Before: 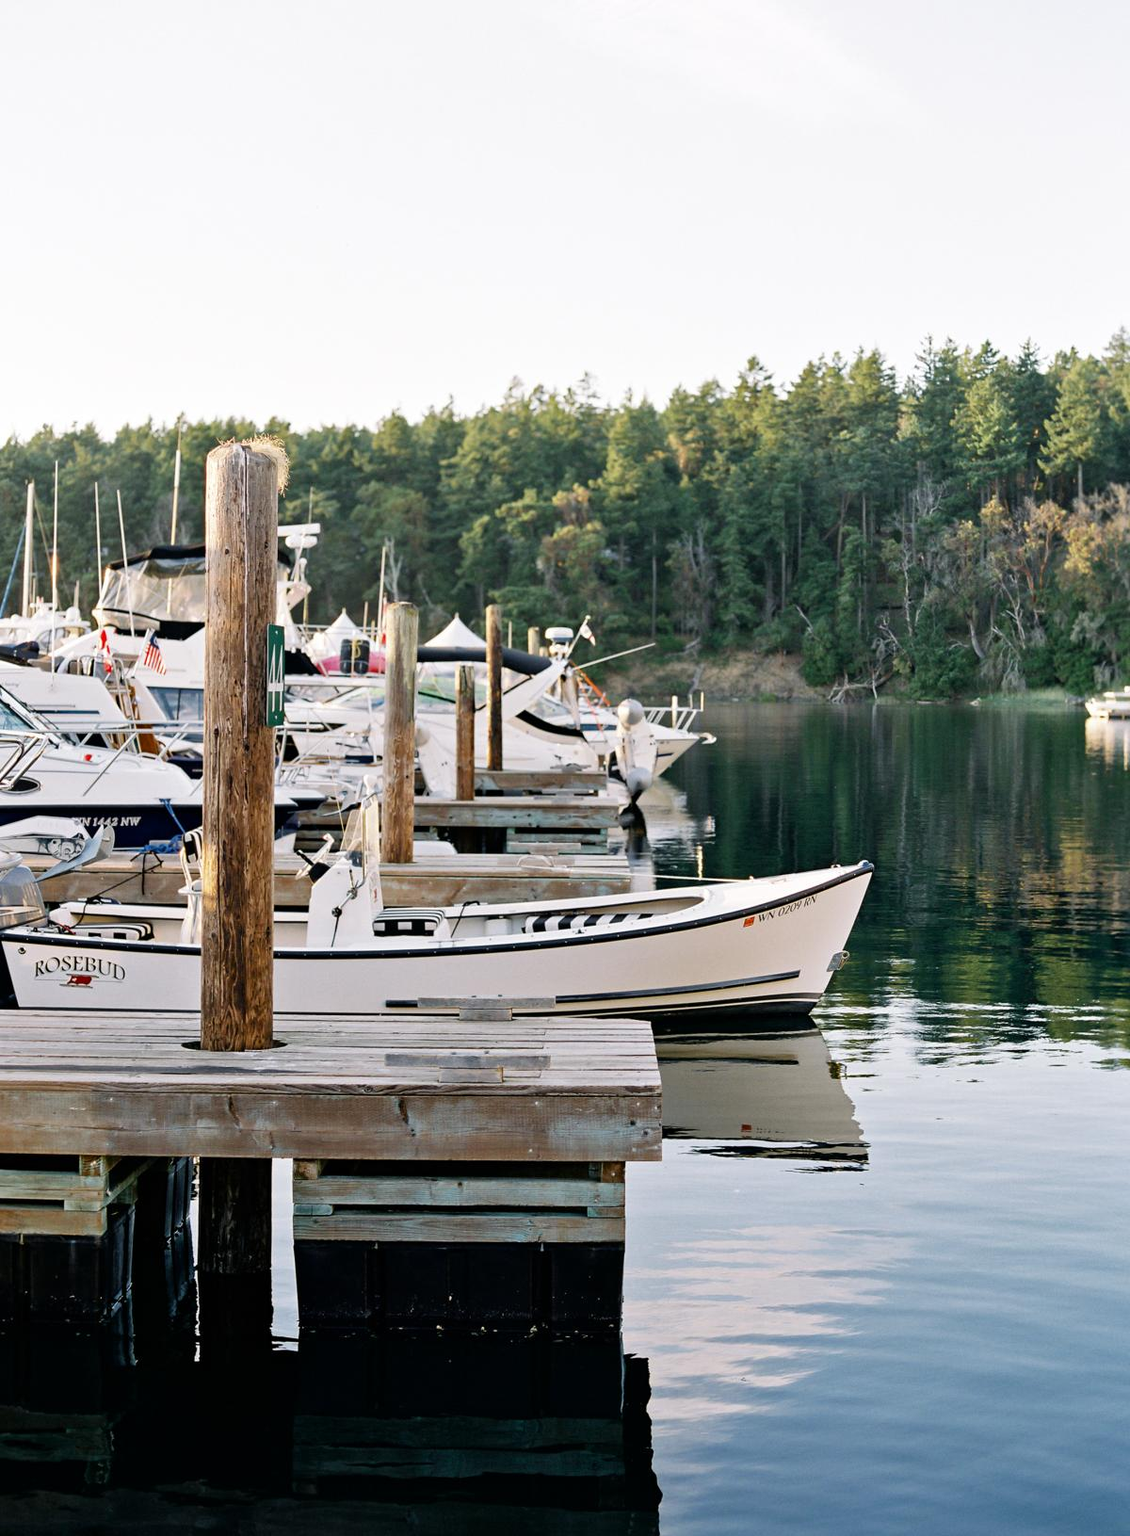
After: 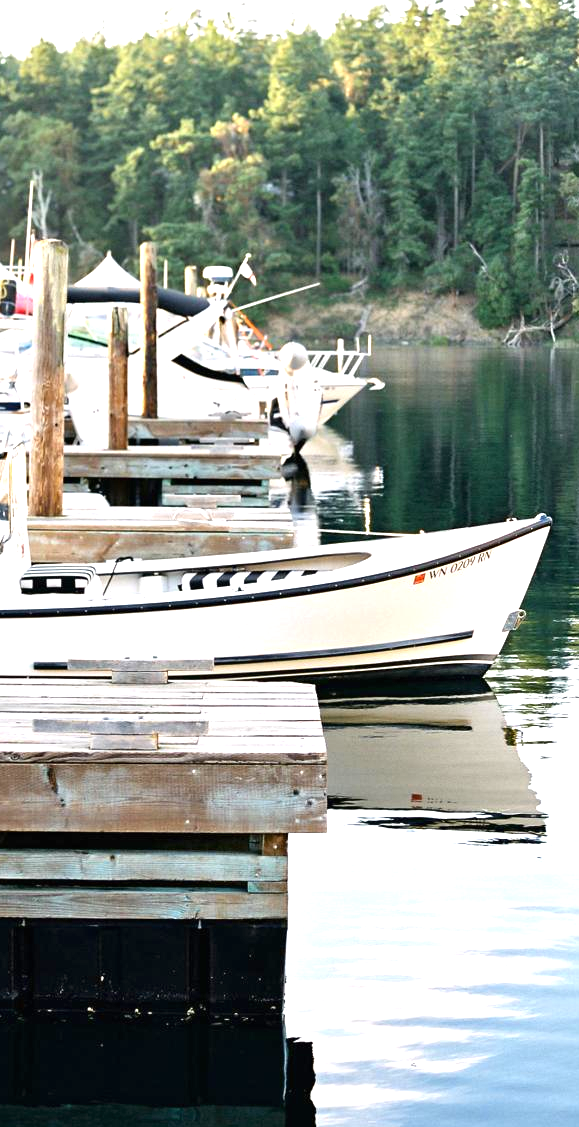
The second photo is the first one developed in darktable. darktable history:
exposure: black level correction 0, exposure 1.102 EV, compensate highlight preservation false
crop: left 31.355%, top 24.574%, right 20.374%, bottom 6.293%
tone equalizer: on, module defaults
